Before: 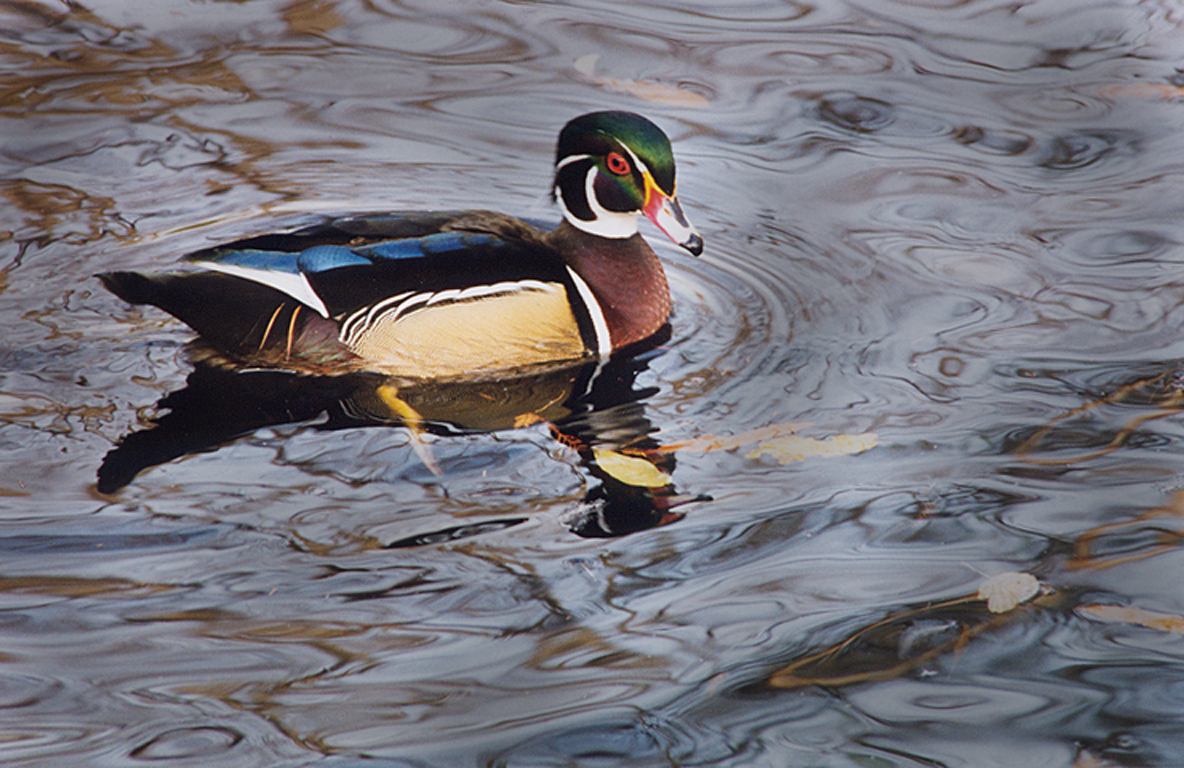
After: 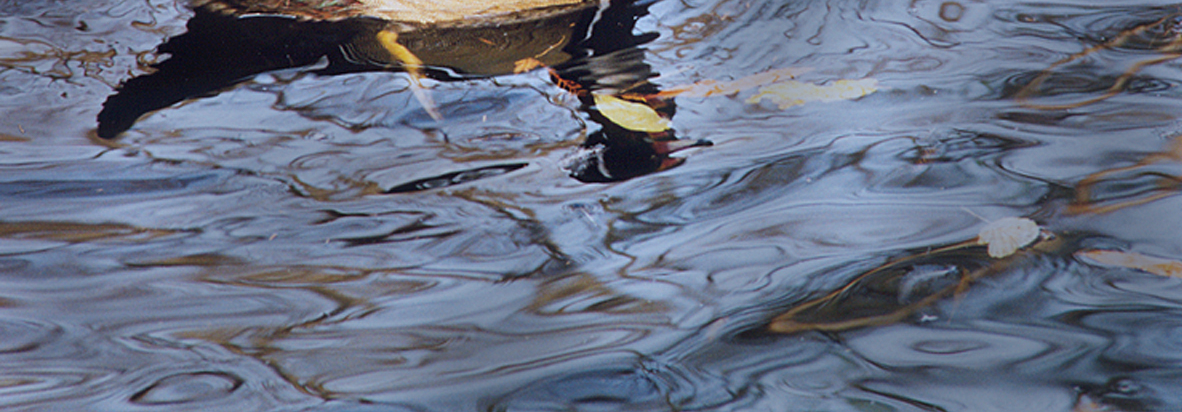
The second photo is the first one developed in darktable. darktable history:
color calibration: x 0.372, y 0.387, temperature 4286.13 K
tone equalizer: edges refinement/feathering 500, mask exposure compensation -1.26 EV, preserve details no
crop and rotate: top 46.226%, right 0.095%
